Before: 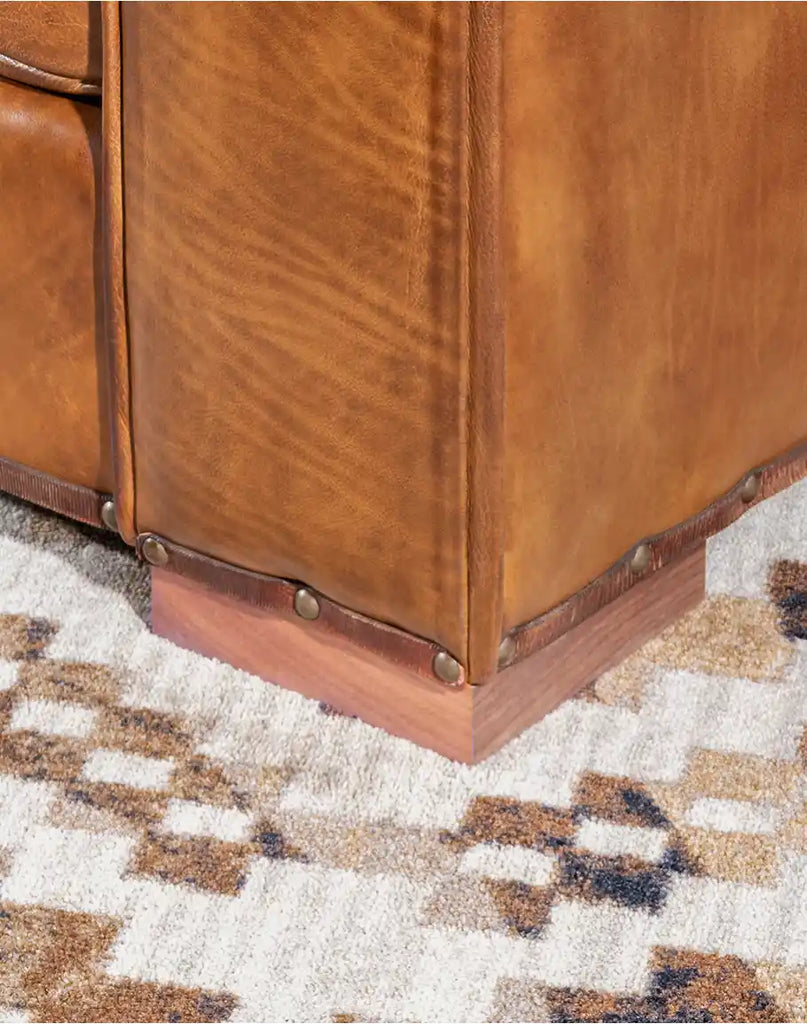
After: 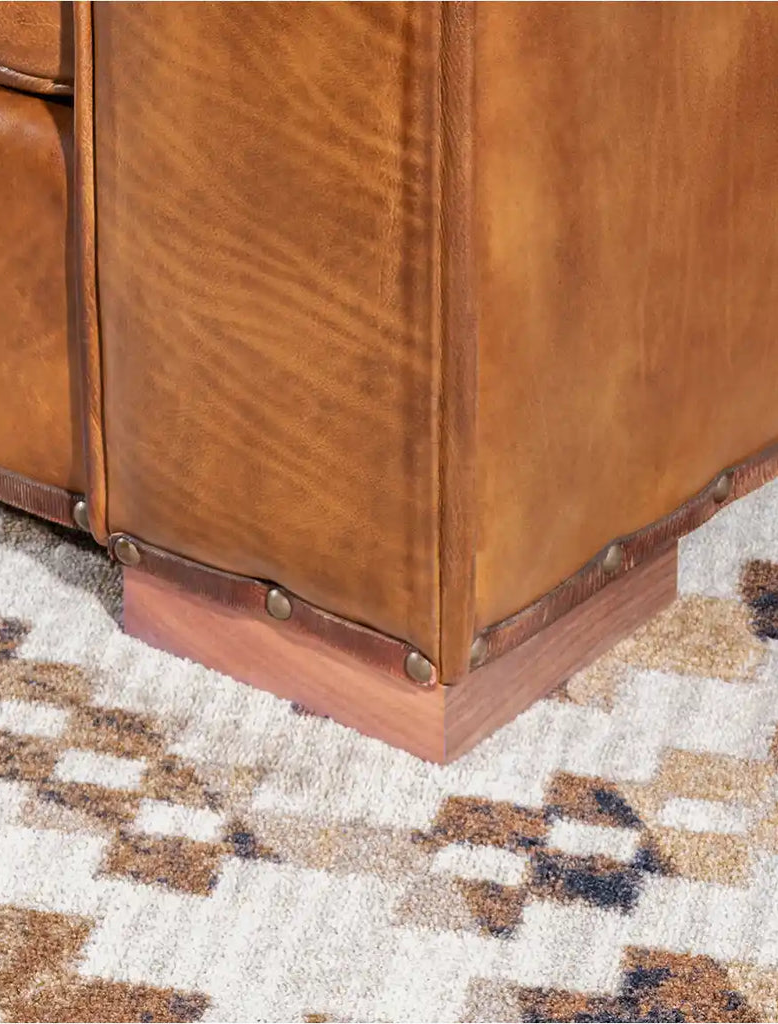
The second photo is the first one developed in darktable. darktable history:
crop and rotate: left 3.529%
color correction: highlights a* -0.179, highlights b* -0.138
